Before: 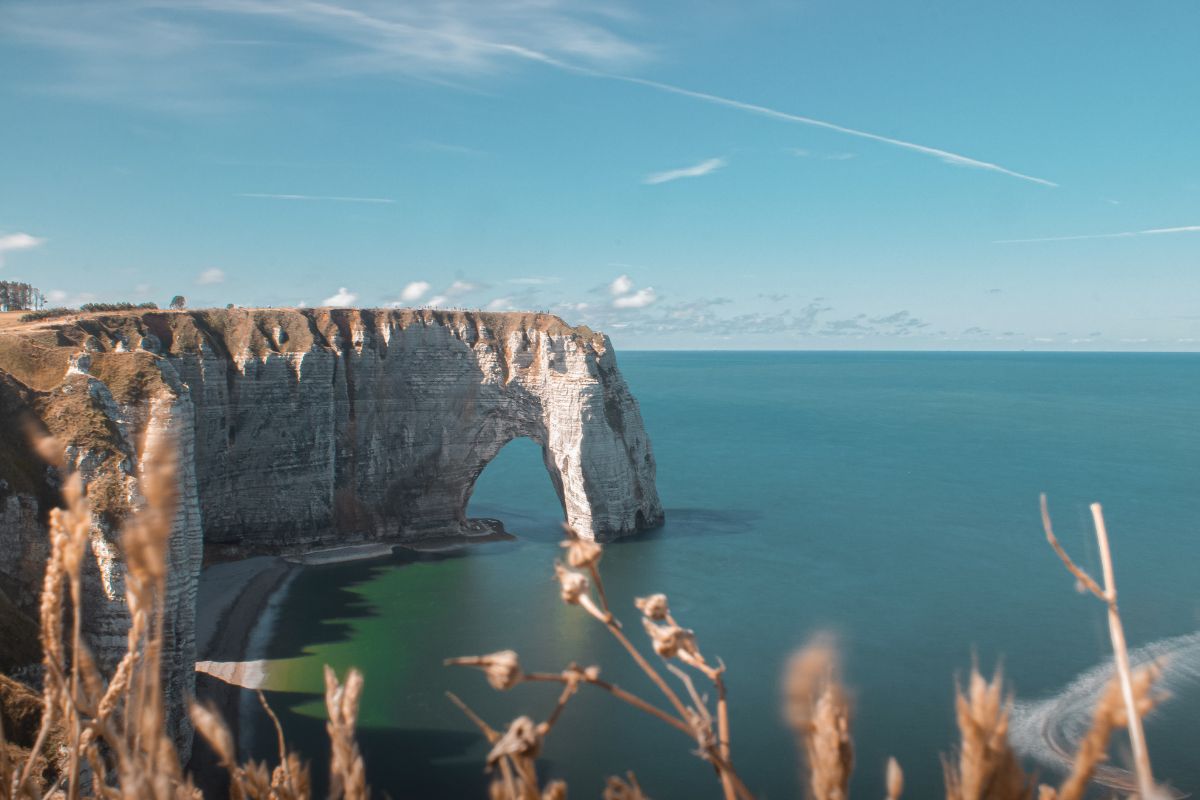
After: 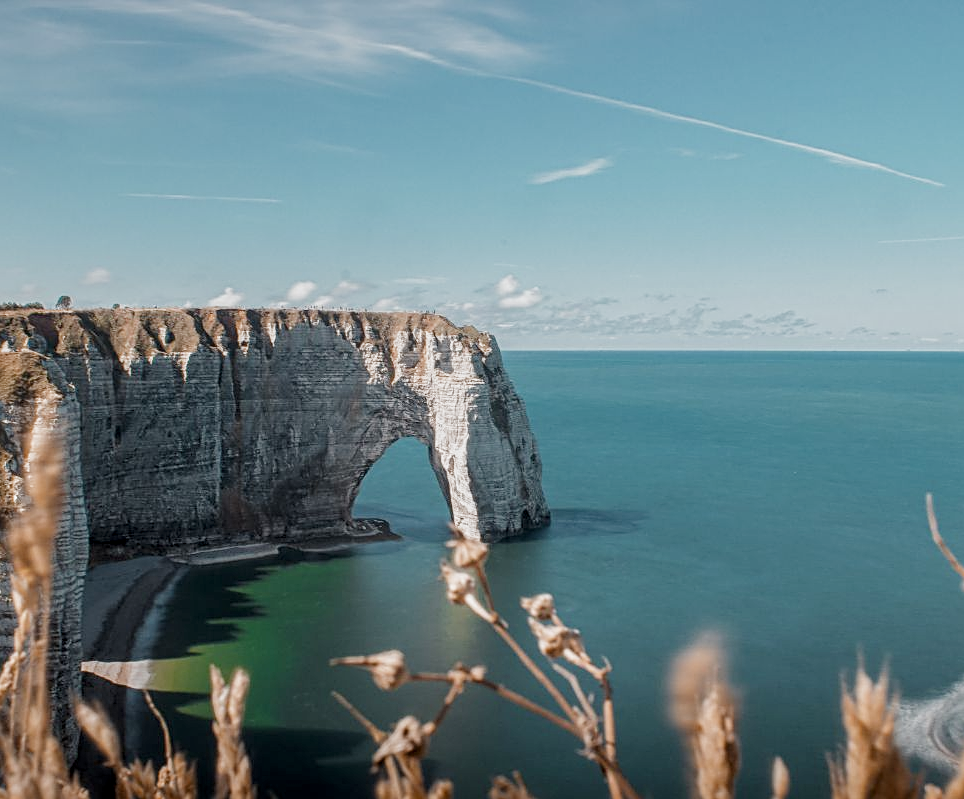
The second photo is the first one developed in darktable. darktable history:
sharpen: amount 0.571
crop and rotate: left 9.533%, right 10.118%
filmic rgb: black relative exposure -8.12 EV, white relative exposure 3.77 EV, hardness 4.43, preserve chrominance no, color science v4 (2020), contrast in shadows soft
local contrast: detail 130%
exposure: exposure 0.021 EV, compensate exposure bias true, compensate highlight preservation false
